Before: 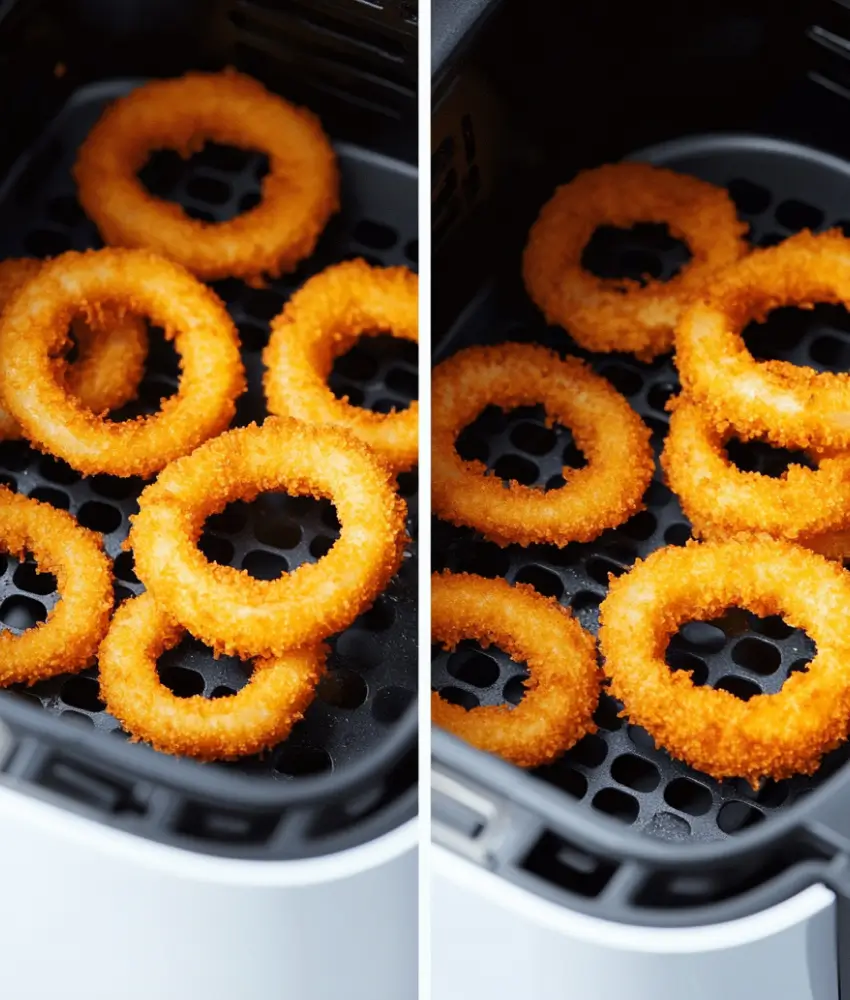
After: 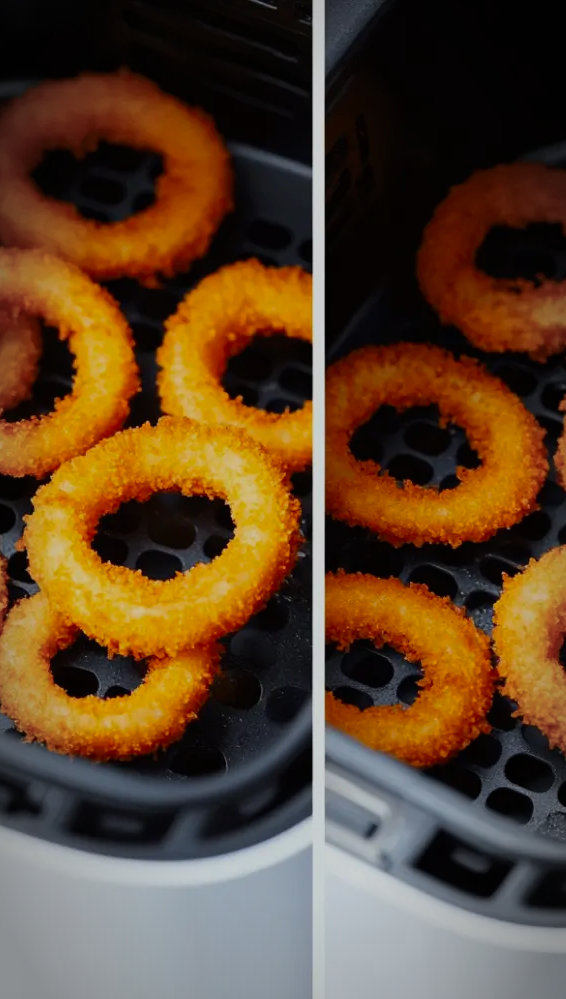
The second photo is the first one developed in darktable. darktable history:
vignetting: automatic ratio true
contrast brightness saturation: contrast 0.08, saturation 0.2
exposure: black level correction 0, exposure -0.721 EV, compensate highlight preservation false
crop and rotate: left 12.648%, right 20.685%
